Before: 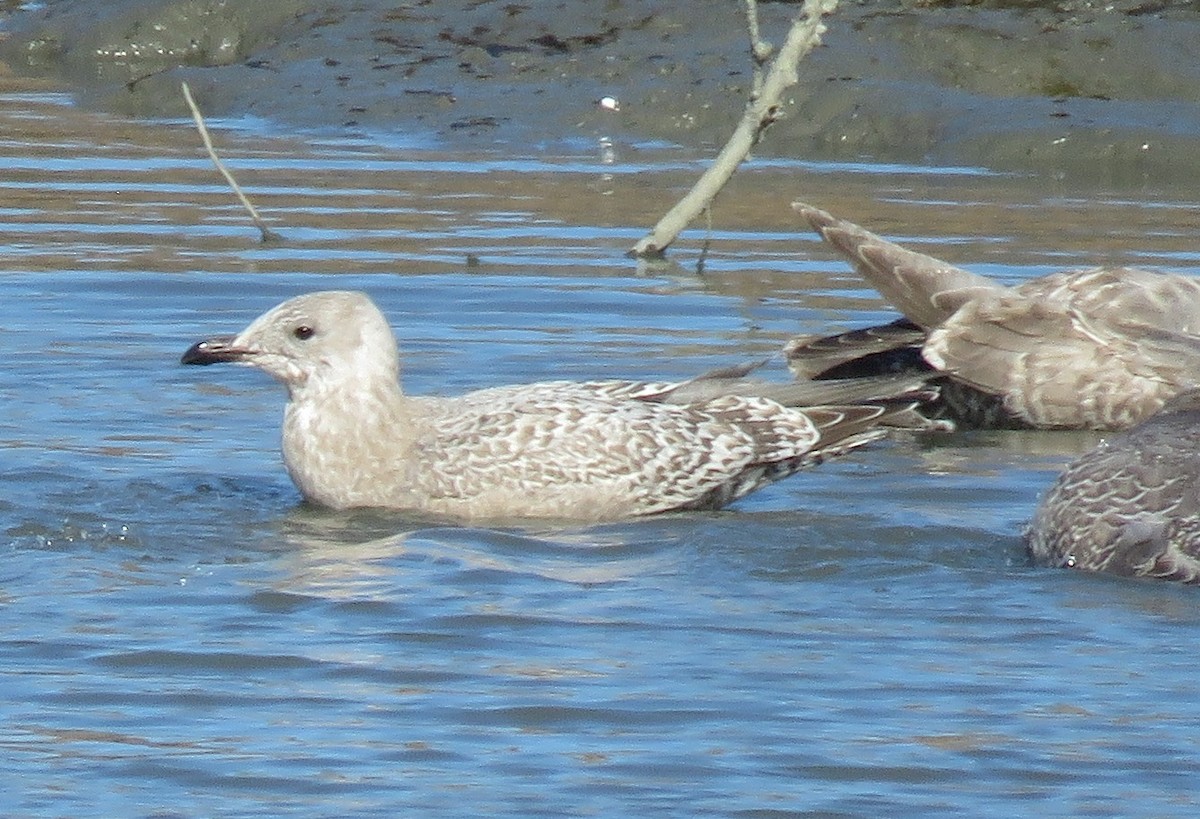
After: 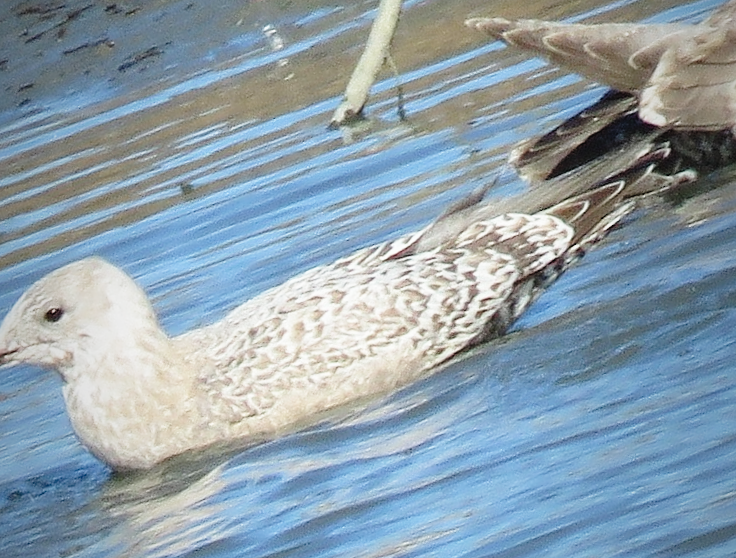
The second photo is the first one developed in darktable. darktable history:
exposure: black level correction -0.014, exposure -0.196 EV, compensate highlight preservation false
tone curve: curves: ch0 [(0, 0.016) (0.11, 0.039) (0.259, 0.235) (0.383, 0.437) (0.499, 0.597) (0.733, 0.867) (0.843, 0.948) (1, 1)], preserve colors none
crop and rotate: angle 20.59°, left 6.777%, right 4.103%, bottom 1.092%
sharpen: amount 0.214
color calibration: illuminant same as pipeline (D50), adaptation none (bypass), x 0.333, y 0.335, temperature 5004.1 K
vignetting: fall-off start 72.69%, fall-off radius 107.29%, brightness -0.573, saturation 0, width/height ratio 0.736
